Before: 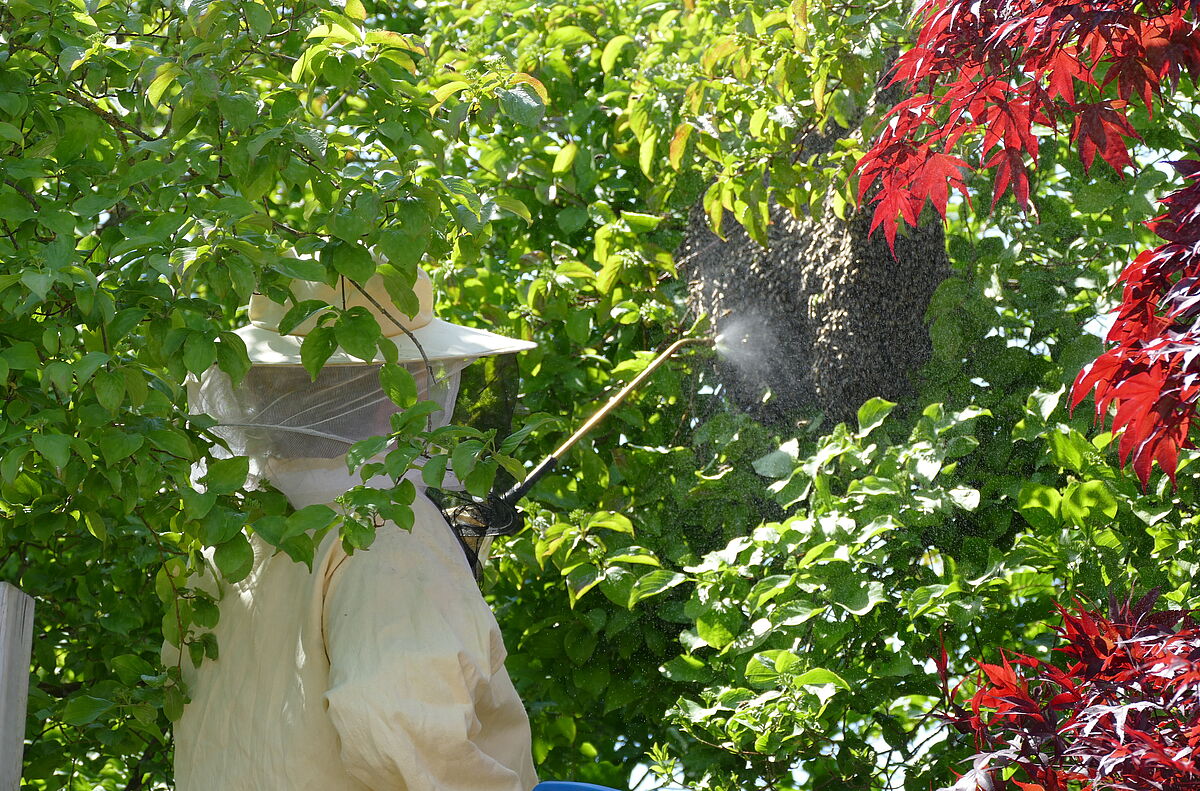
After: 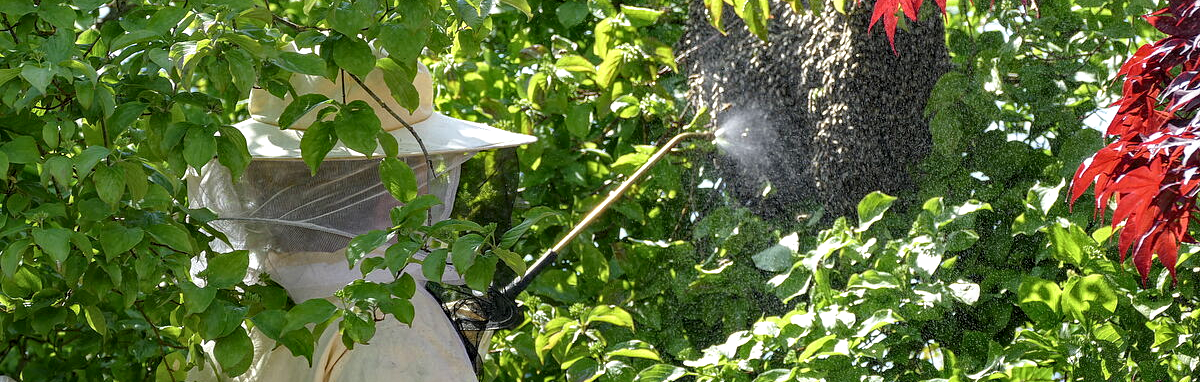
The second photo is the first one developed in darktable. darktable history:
haze removal: compatibility mode true, adaptive false
crop and rotate: top 26.056%, bottom 25.543%
contrast brightness saturation: saturation -0.04
local contrast: detail 140%
tone equalizer: on, module defaults
